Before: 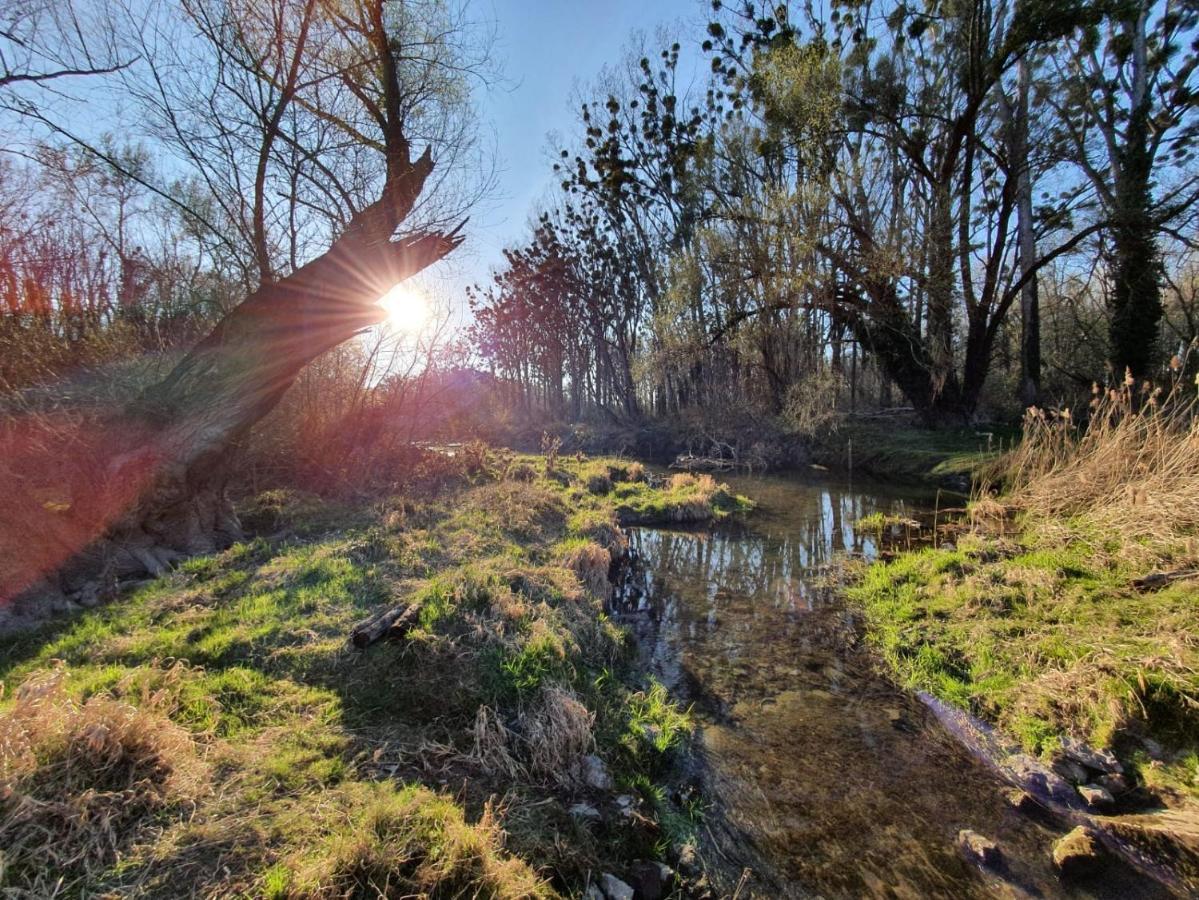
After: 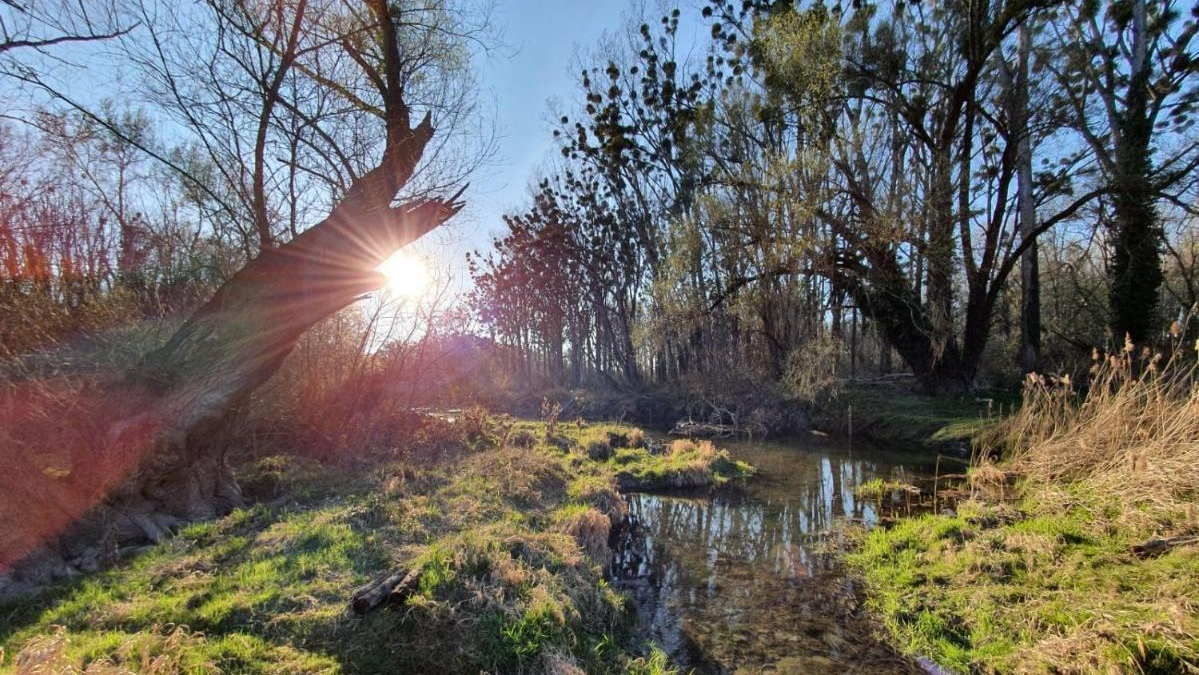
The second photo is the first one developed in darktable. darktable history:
crop: top 3.857%, bottom 21.132%
tone equalizer: on, module defaults
